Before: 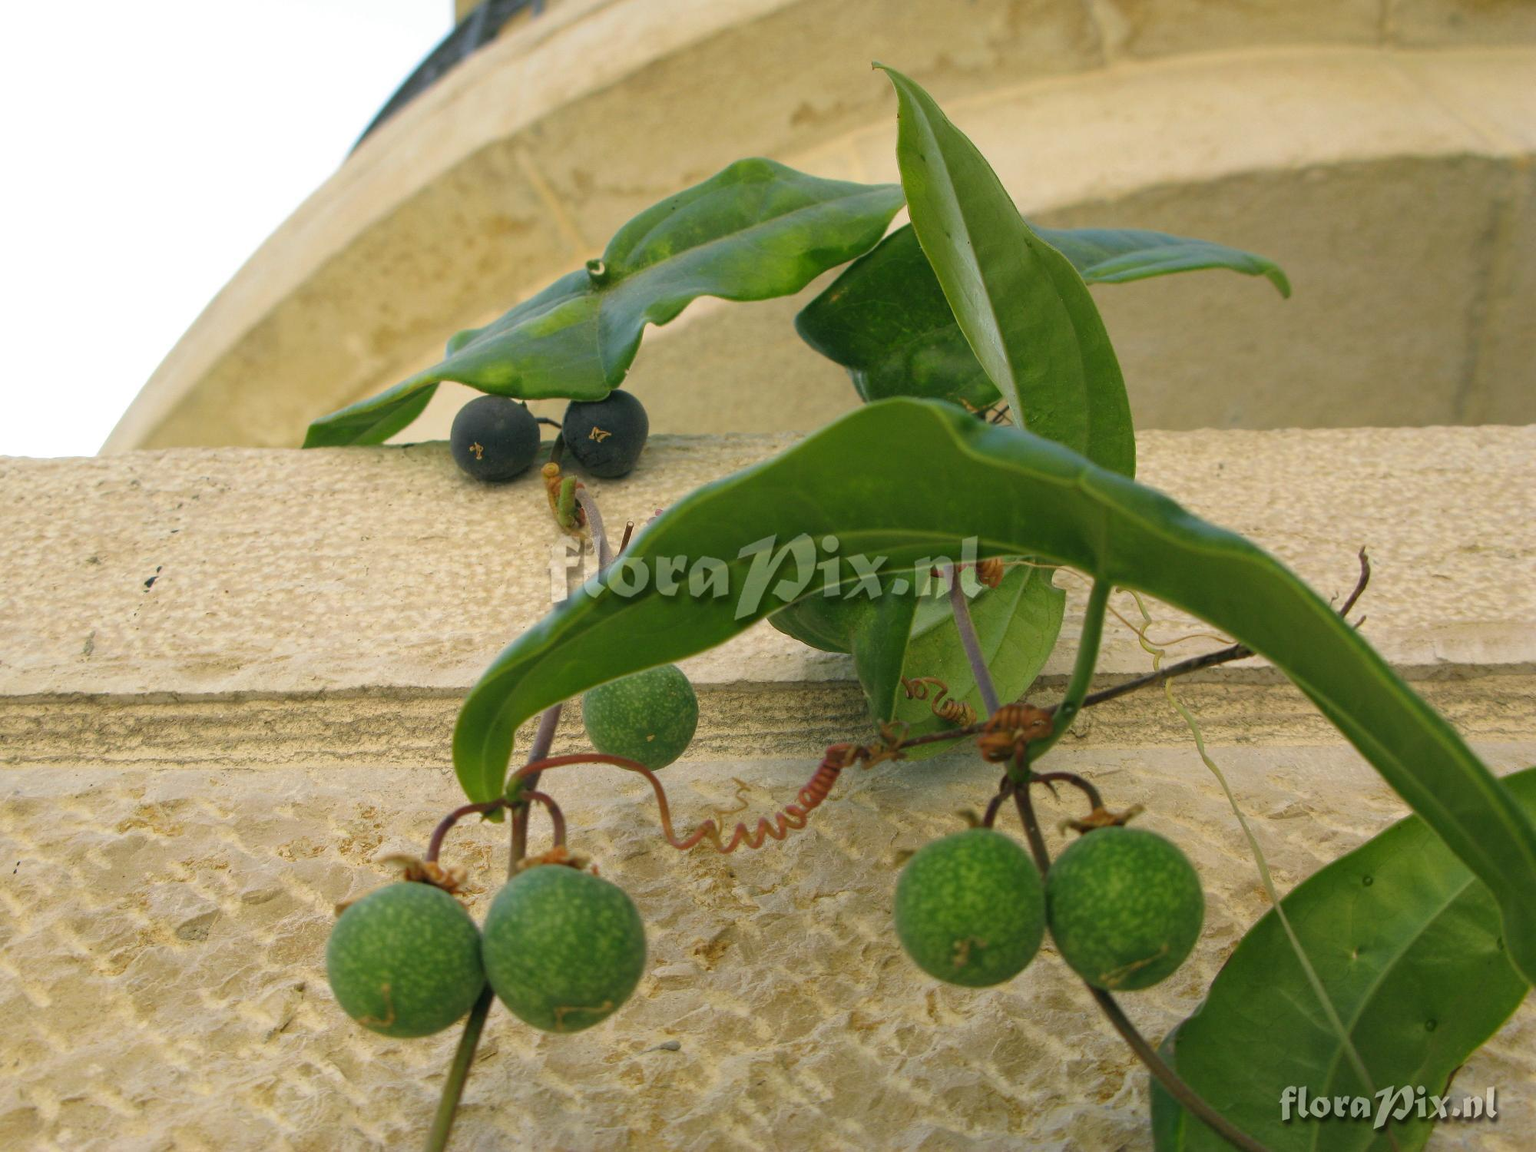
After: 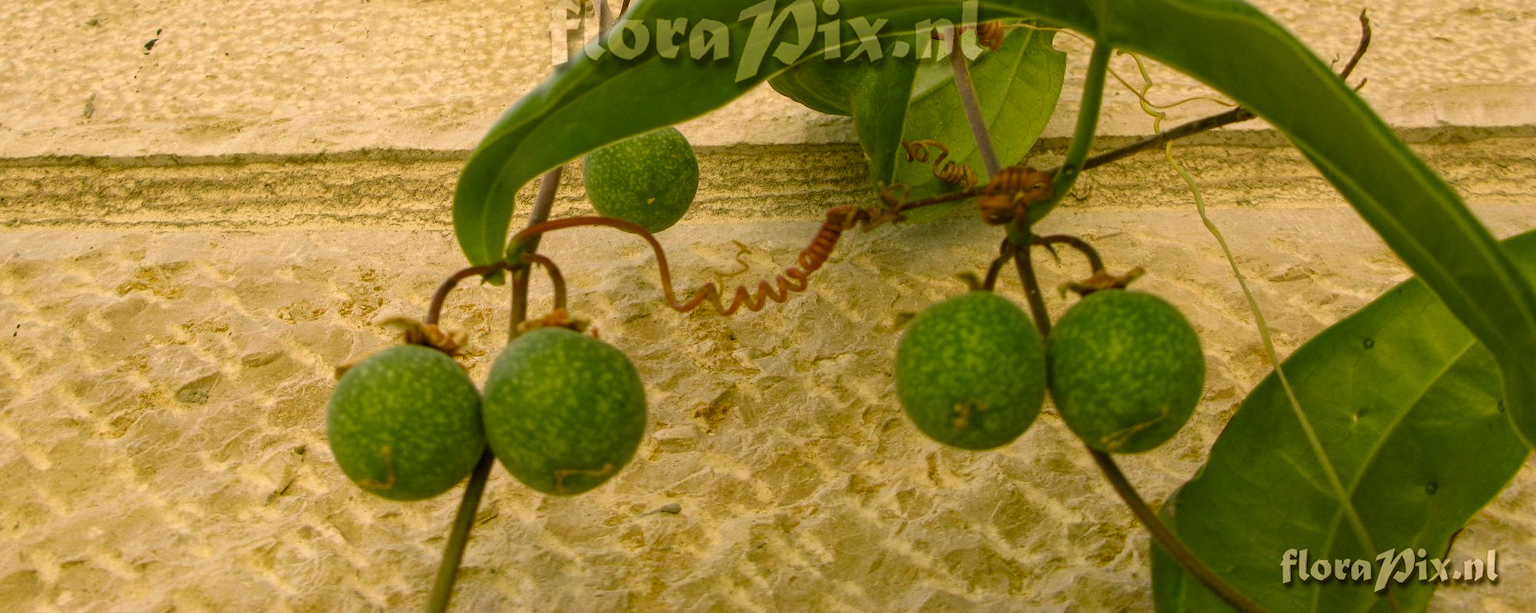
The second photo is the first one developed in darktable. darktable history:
crop and rotate: top 46.711%, right 0.017%
contrast brightness saturation: contrast 0.047
tone equalizer: edges refinement/feathering 500, mask exposure compensation -1.57 EV, preserve details no
local contrast: on, module defaults
color correction: highlights a* 8.46, highlights b* 15.15, shadows a* -0.657, shadows b* 27.01
